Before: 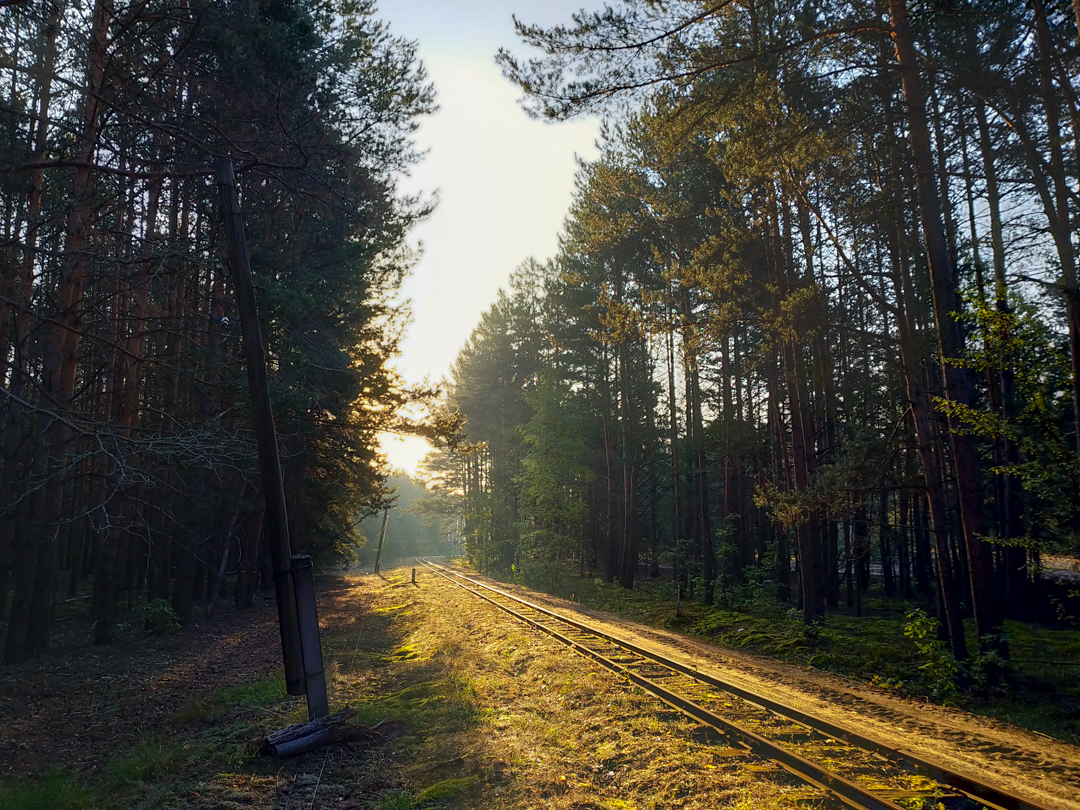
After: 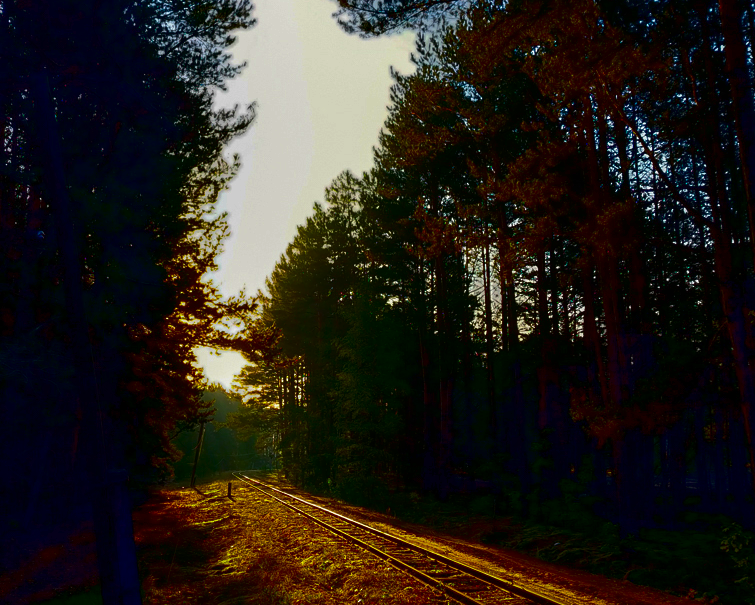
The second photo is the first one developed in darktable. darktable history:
crop and rotate: left 17.046%, top 10.659%, right 12.989%, bottom 14.553%
contrast brightness saturation: brightness -1, saturation 1
